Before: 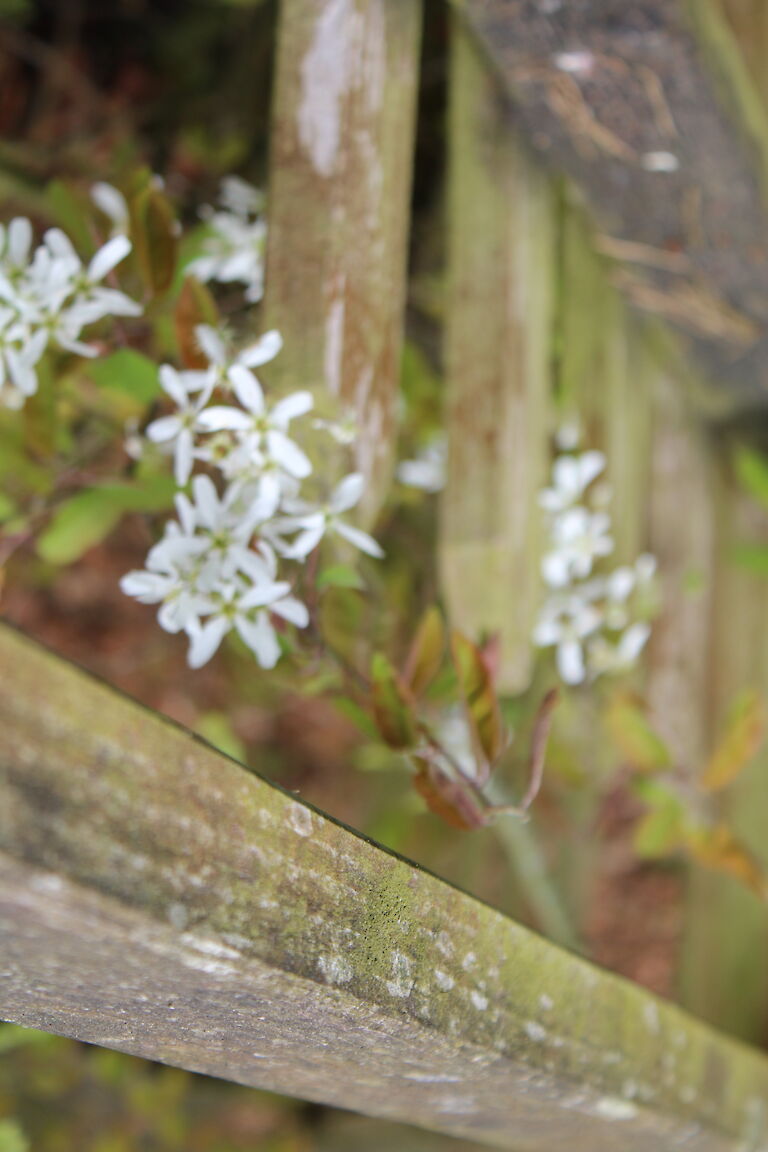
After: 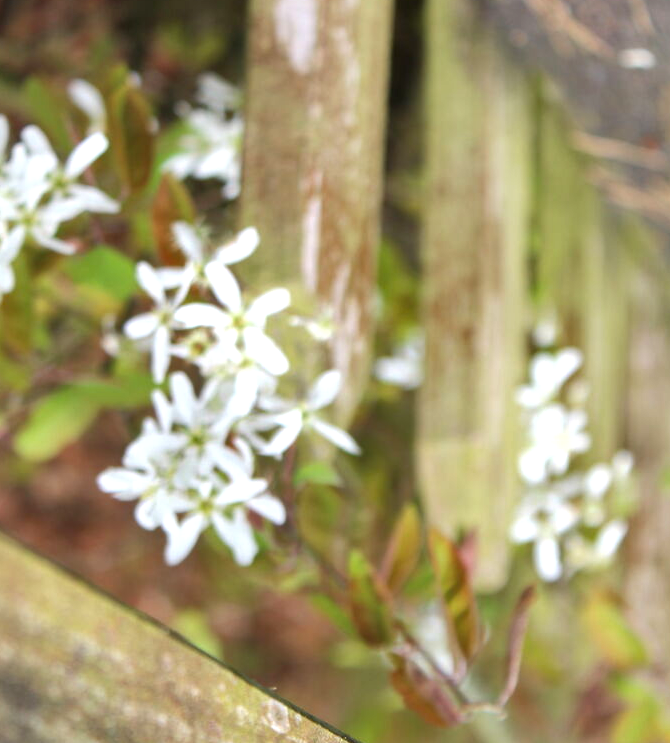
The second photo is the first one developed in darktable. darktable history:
shadows and highlights: soften with gaussian
crop: left 3.015%, top 8.969%, right 9.647%, bottom 26.457%
exposure: exposure 0.64 EV, compensate highlight preservation false
